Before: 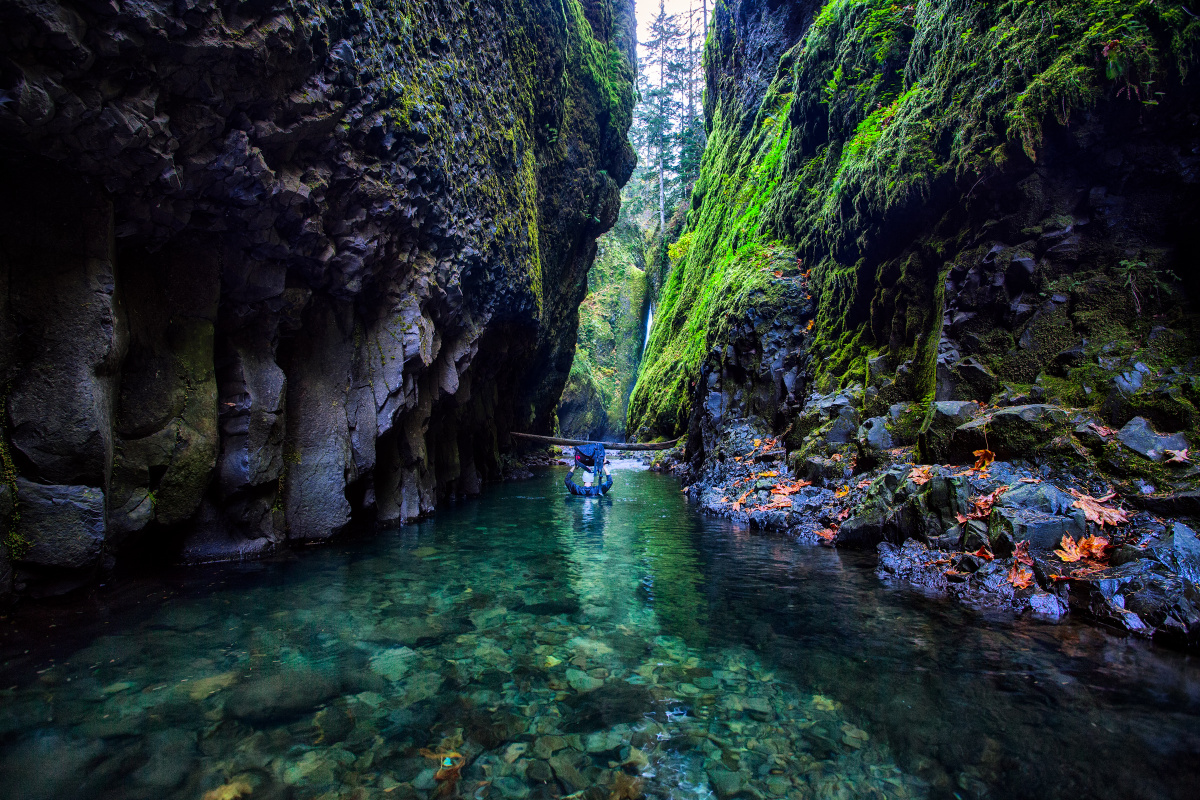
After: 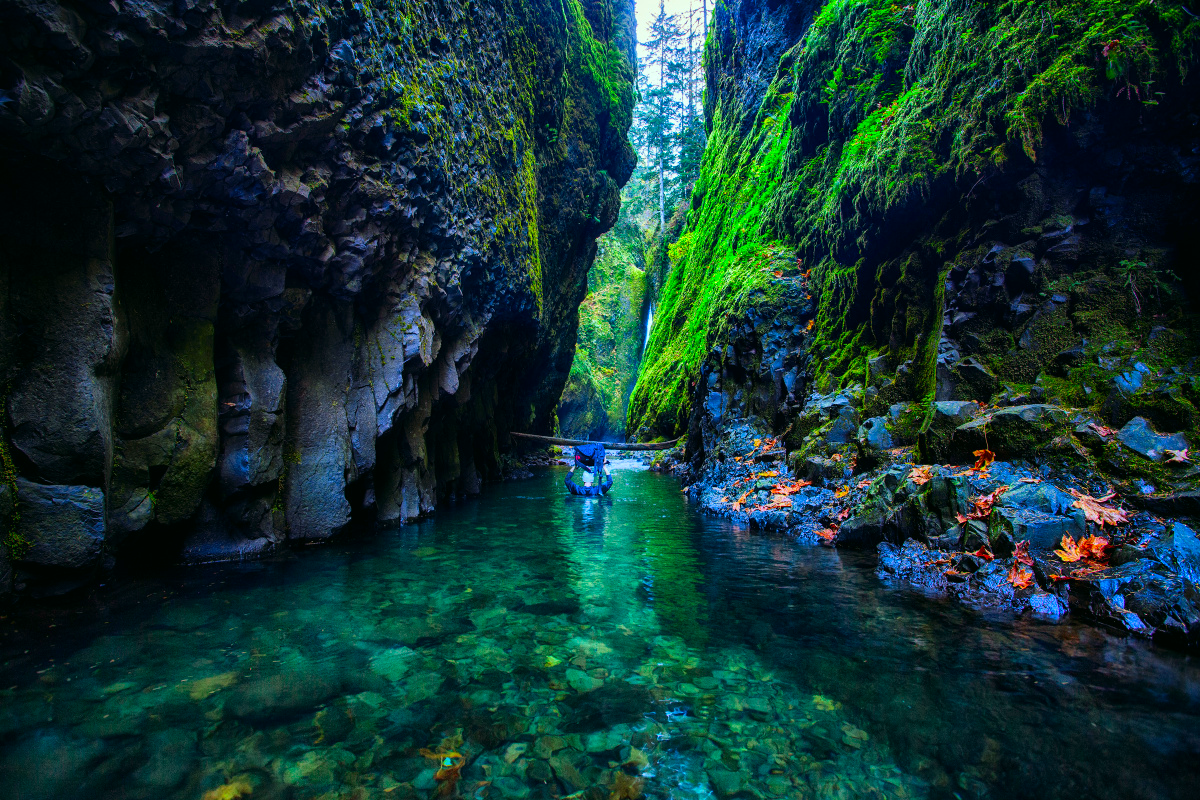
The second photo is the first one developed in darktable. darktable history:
color correction: highlights a* -7.6, highlights b* 1.31, shadows a* -2.97, saturation 1.45
exposure: black level correction 0, compensate highlight preservation false
